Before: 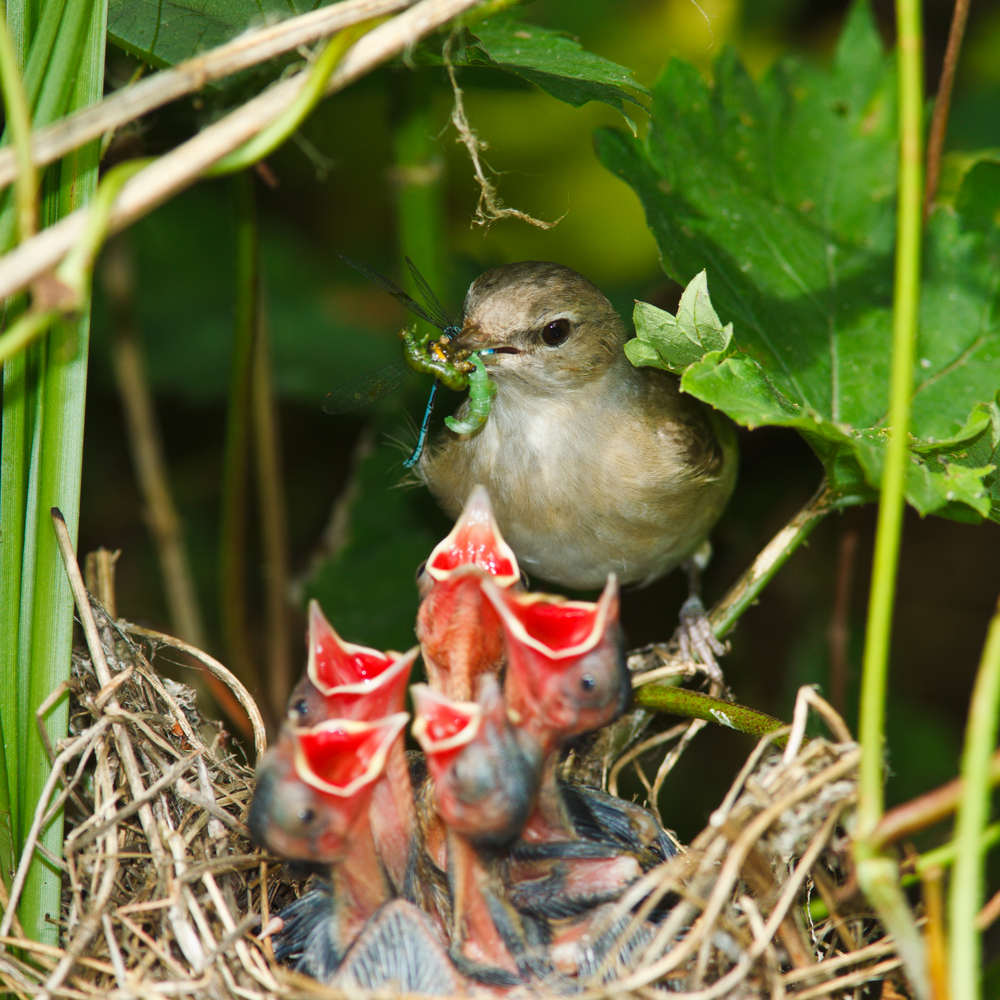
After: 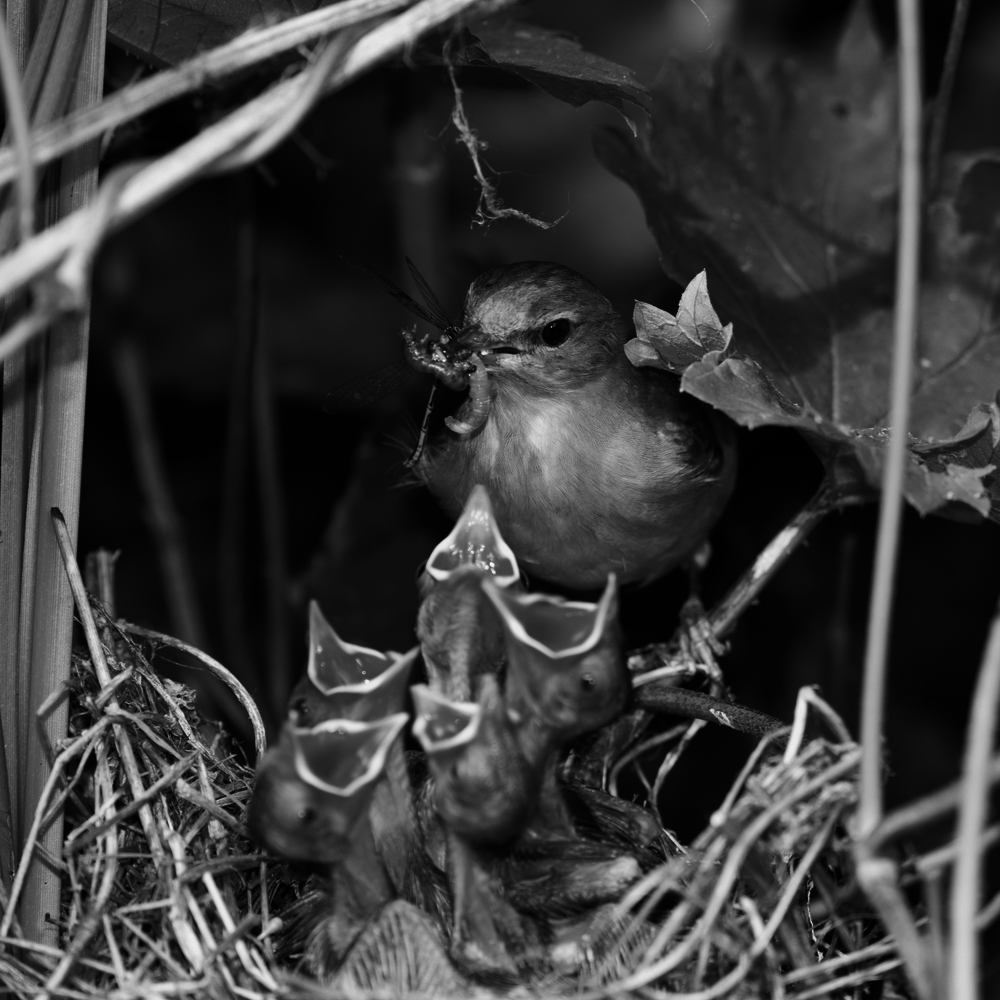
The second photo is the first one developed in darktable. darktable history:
contrast brightness saturation: contrast -0.03, brightness -0.59, saturation -1
color zones: curves: ch0 [(0, 0.48) (0.209, 0.398) (0.305, 0.332) (0.429, 0.493) (0.571, 0.5) (0.714, 0.5) (0.857, 0.5) (1, 0.48)]; ch1 [(0, 0.736) (0.143, 0.625) (0.225, 0.371) (0.429, 0.256) (0.571, 0.241) (0.714, 0.213) (0.857, 0.48) (1, 0.736)]; ch2 [(0, 0.448) (0.143, 0.498) (0.286, 0.5) (0.429, 0.5) (0.571, 0.5) (0.714, 0.5) (0.857, 0.5) (1, 0.448)]
